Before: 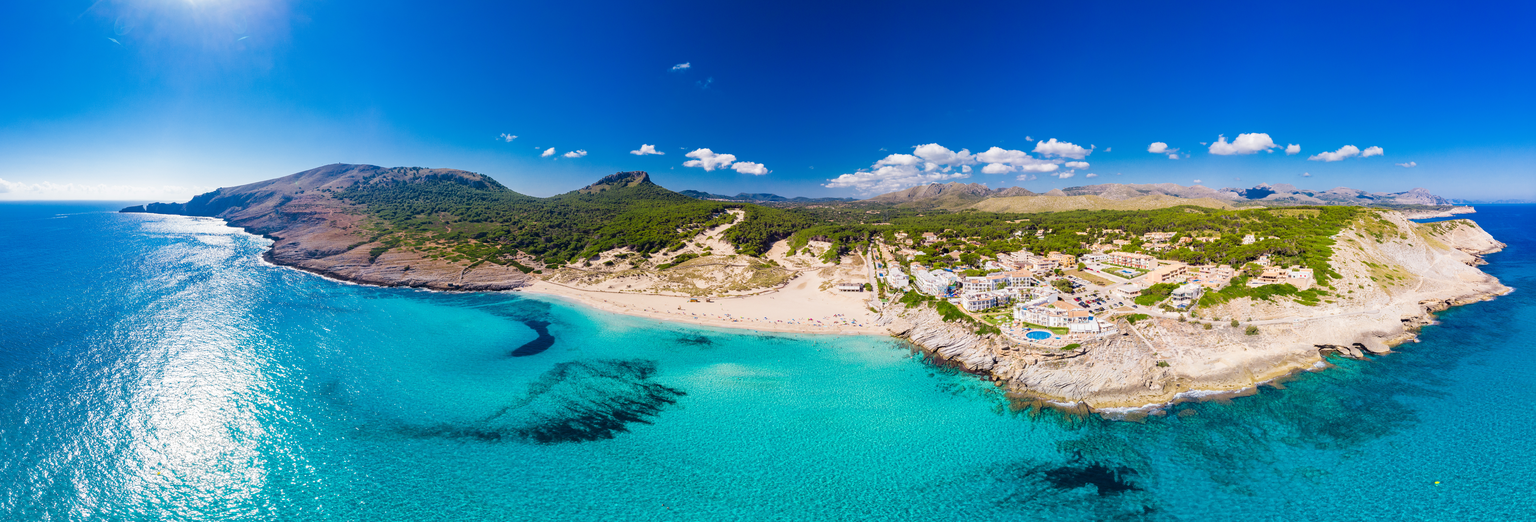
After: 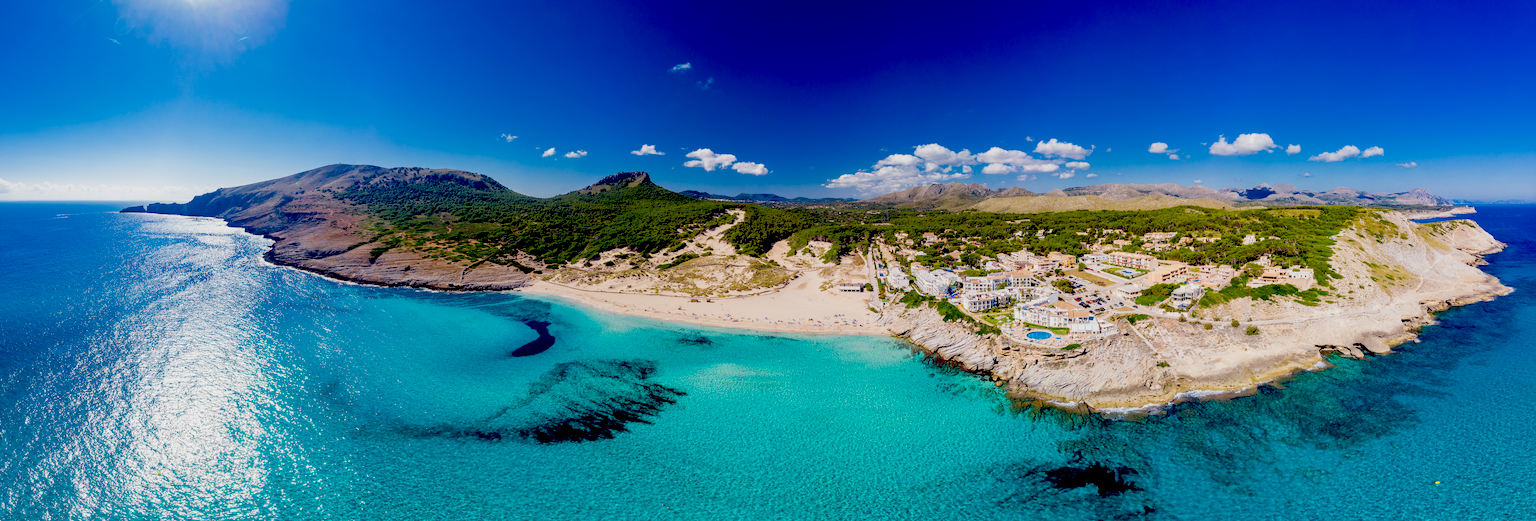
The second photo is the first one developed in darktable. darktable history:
exposure: black level correction 0.046, exposure -0.233 EV, compensate exposure bias true, compensate highlight preservation false
